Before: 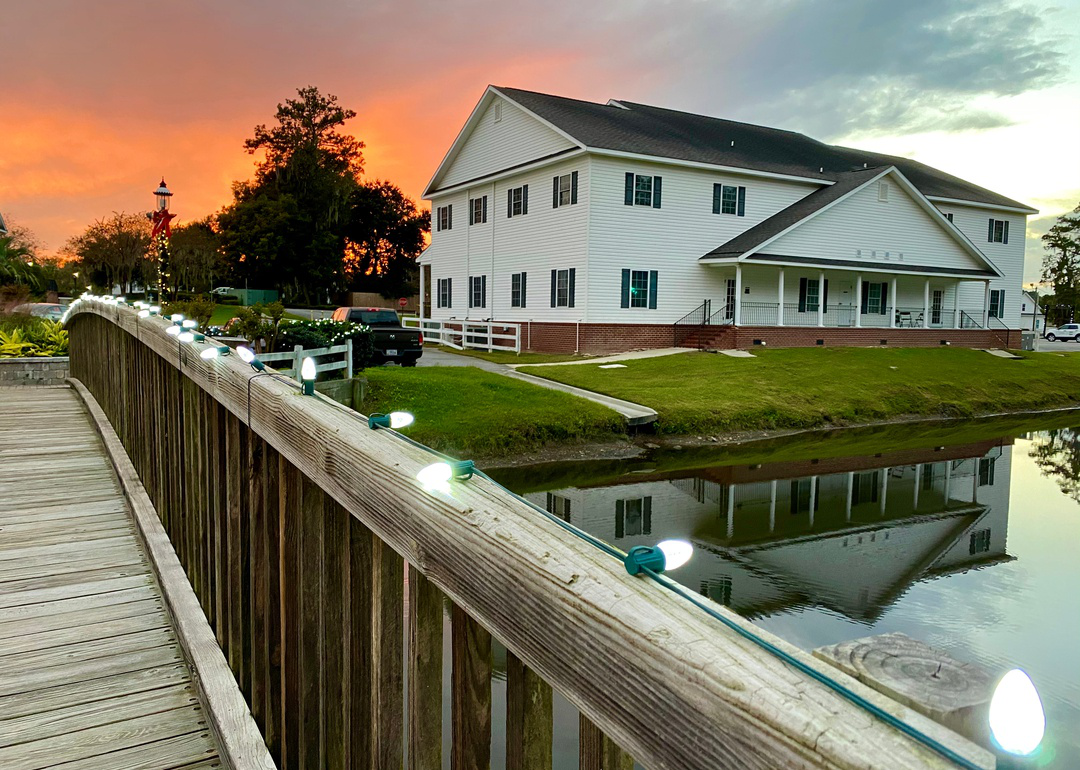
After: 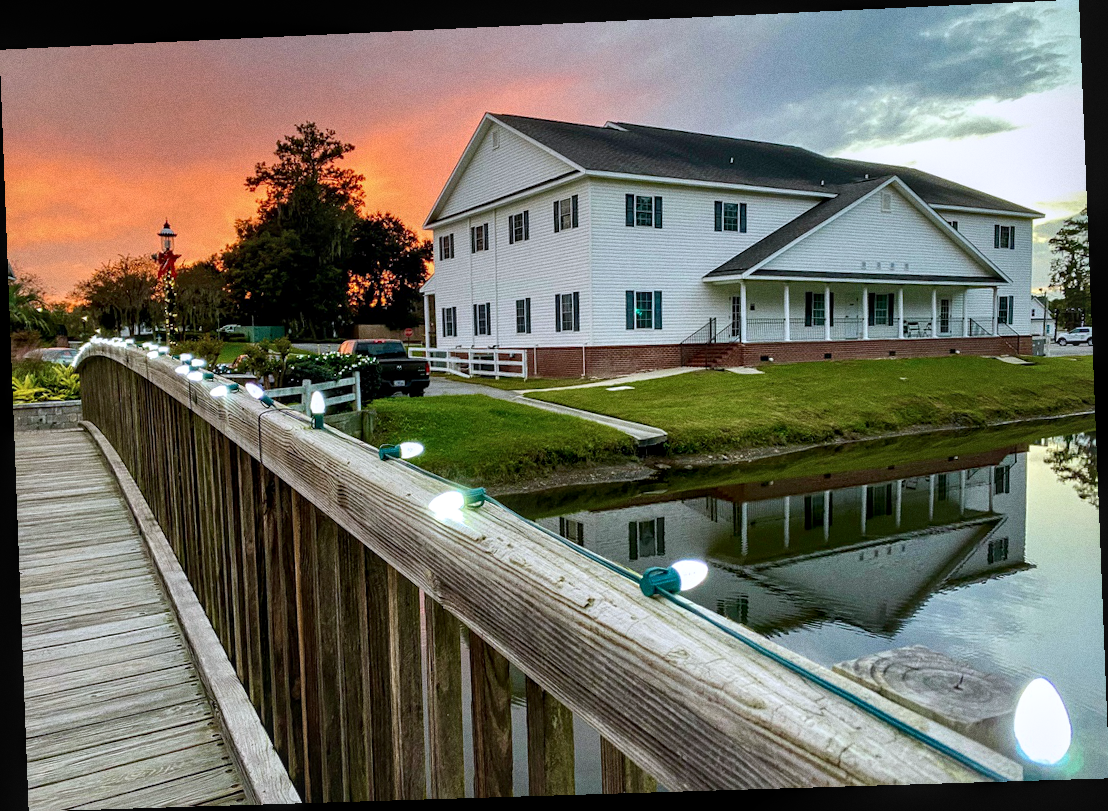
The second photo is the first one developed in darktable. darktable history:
grain: on, module defaults
local contrast: detail 130%
rotate and perspective: rotation -2.22°, lens shift (horizontal) -0.022, automatic cropping off
color calibration: illuminant as shot in camera, x 0.358, y 0.373, temperature 4628.91 K
